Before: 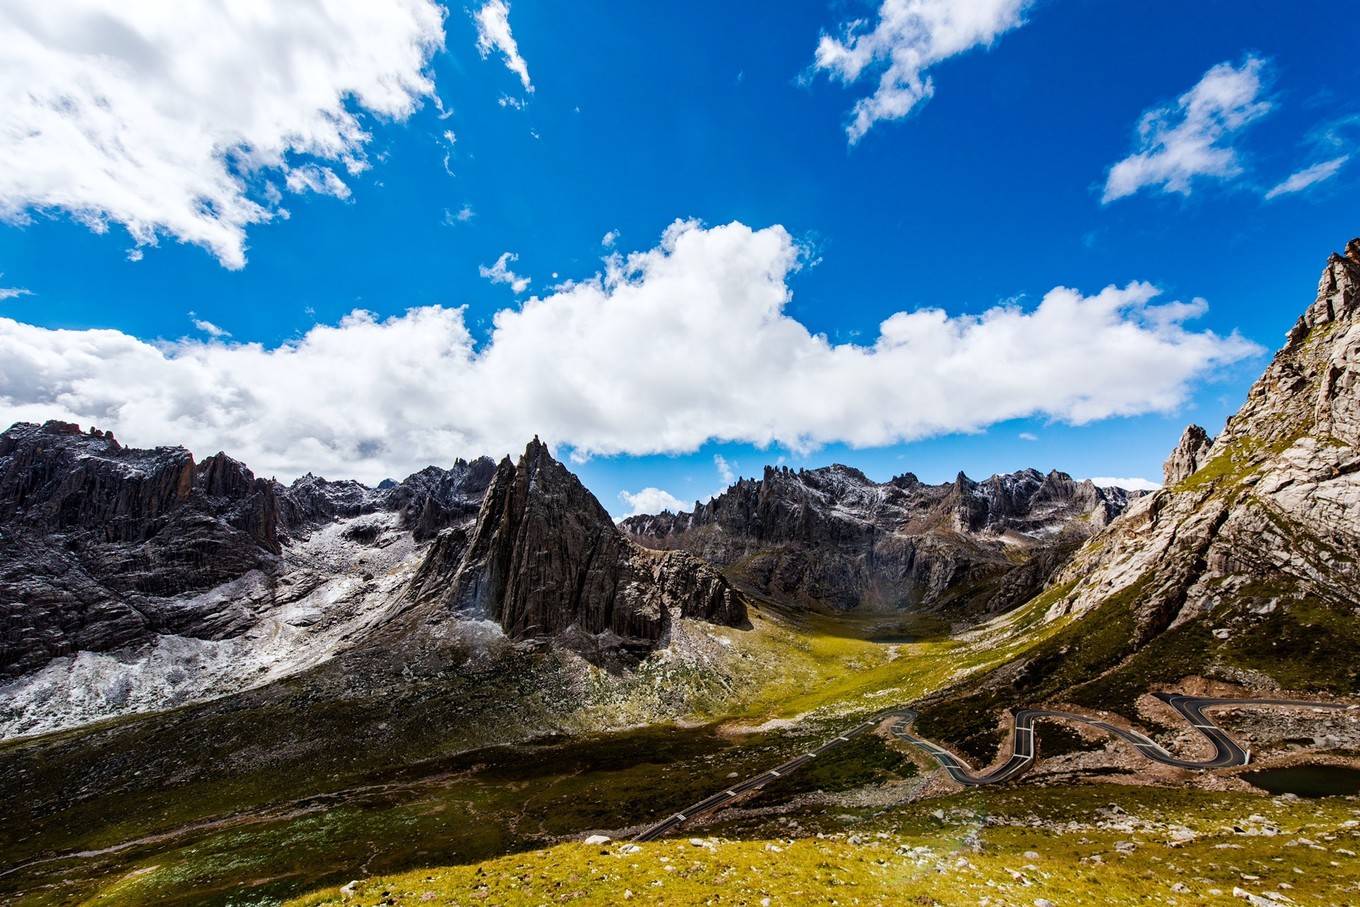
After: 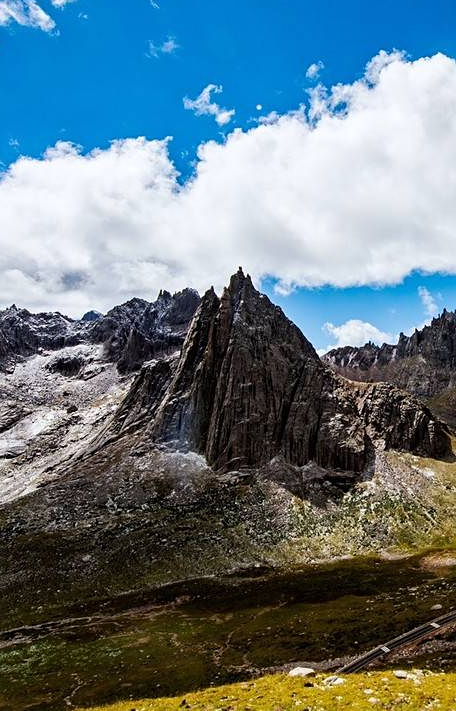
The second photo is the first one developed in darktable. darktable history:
sharpen: amount 0.2
crop and rotate: left 21.77%, top 18.528%, right 44.676%, bottom 2.997%
